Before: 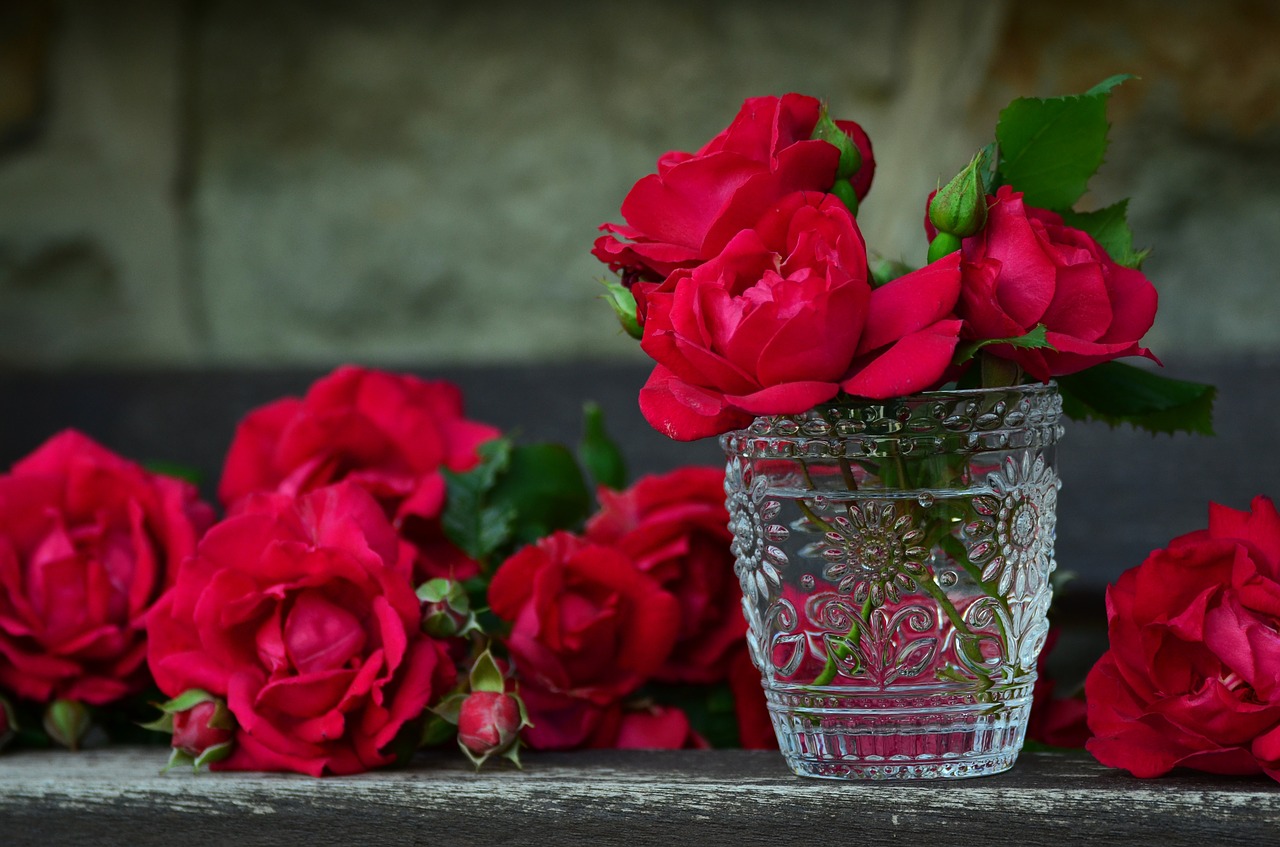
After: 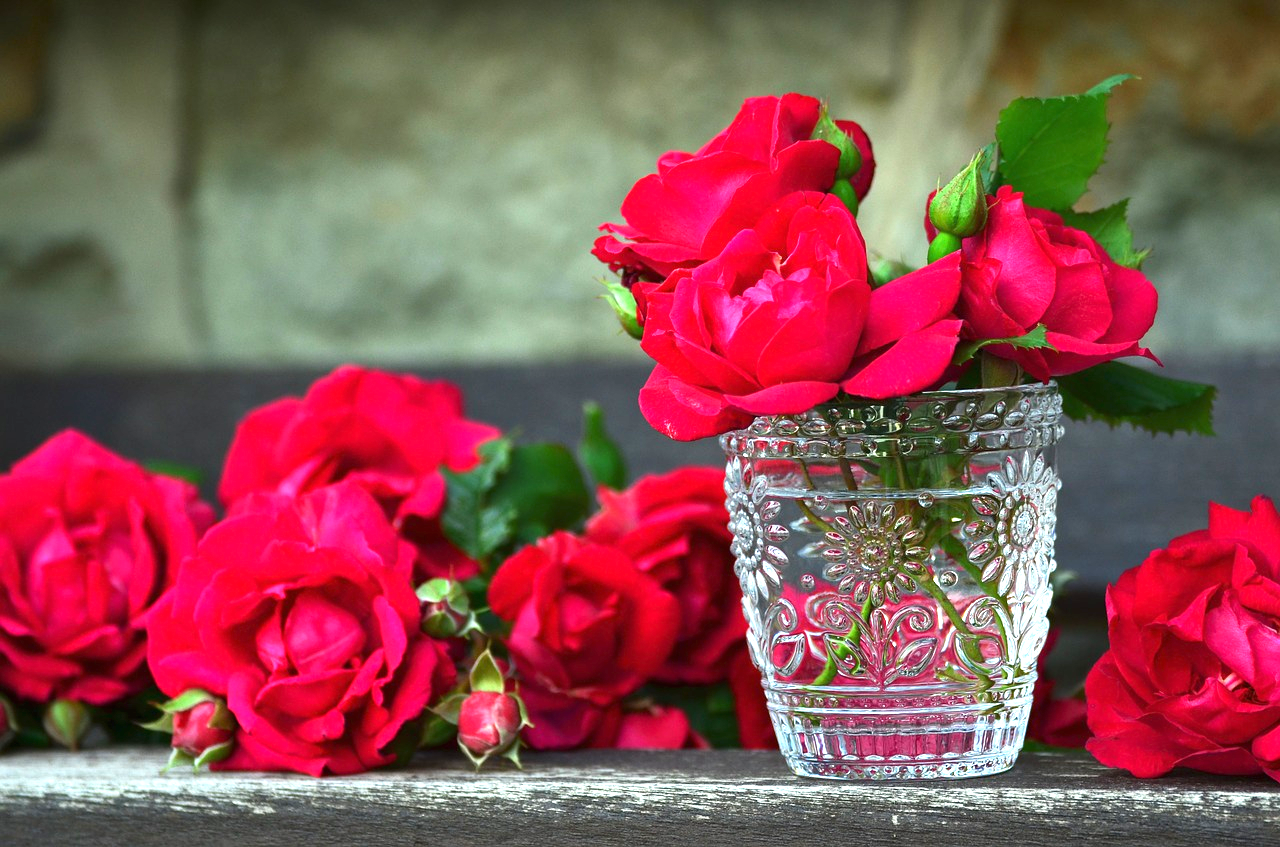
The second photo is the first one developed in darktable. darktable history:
exposure: black level correction 0, exposure 1.533 EV, compensate highlight preservation false
